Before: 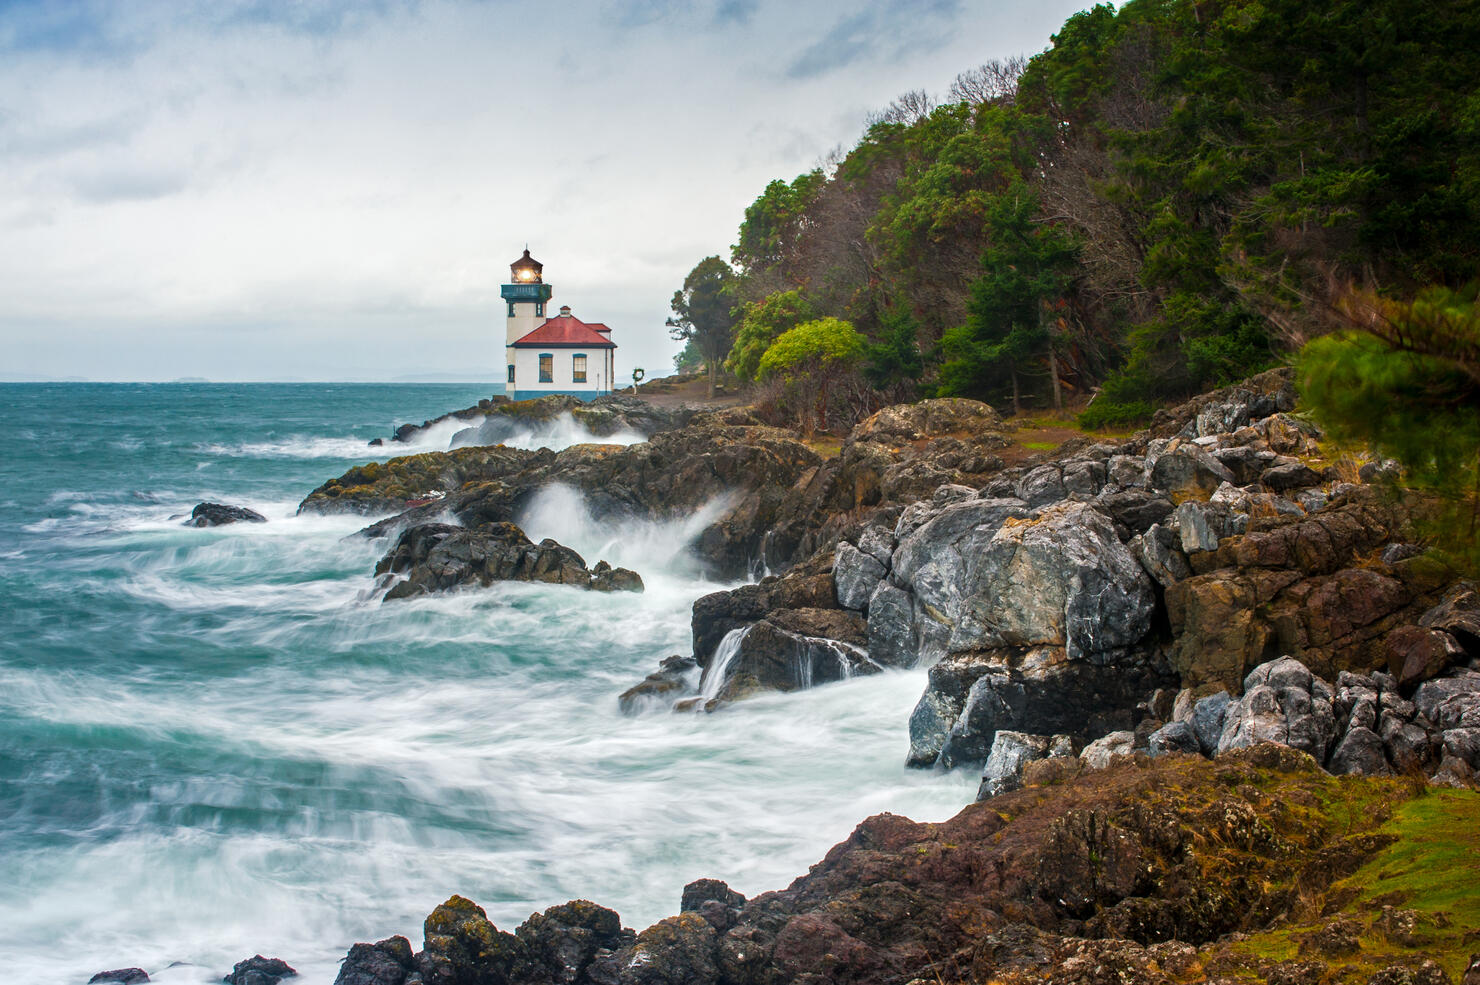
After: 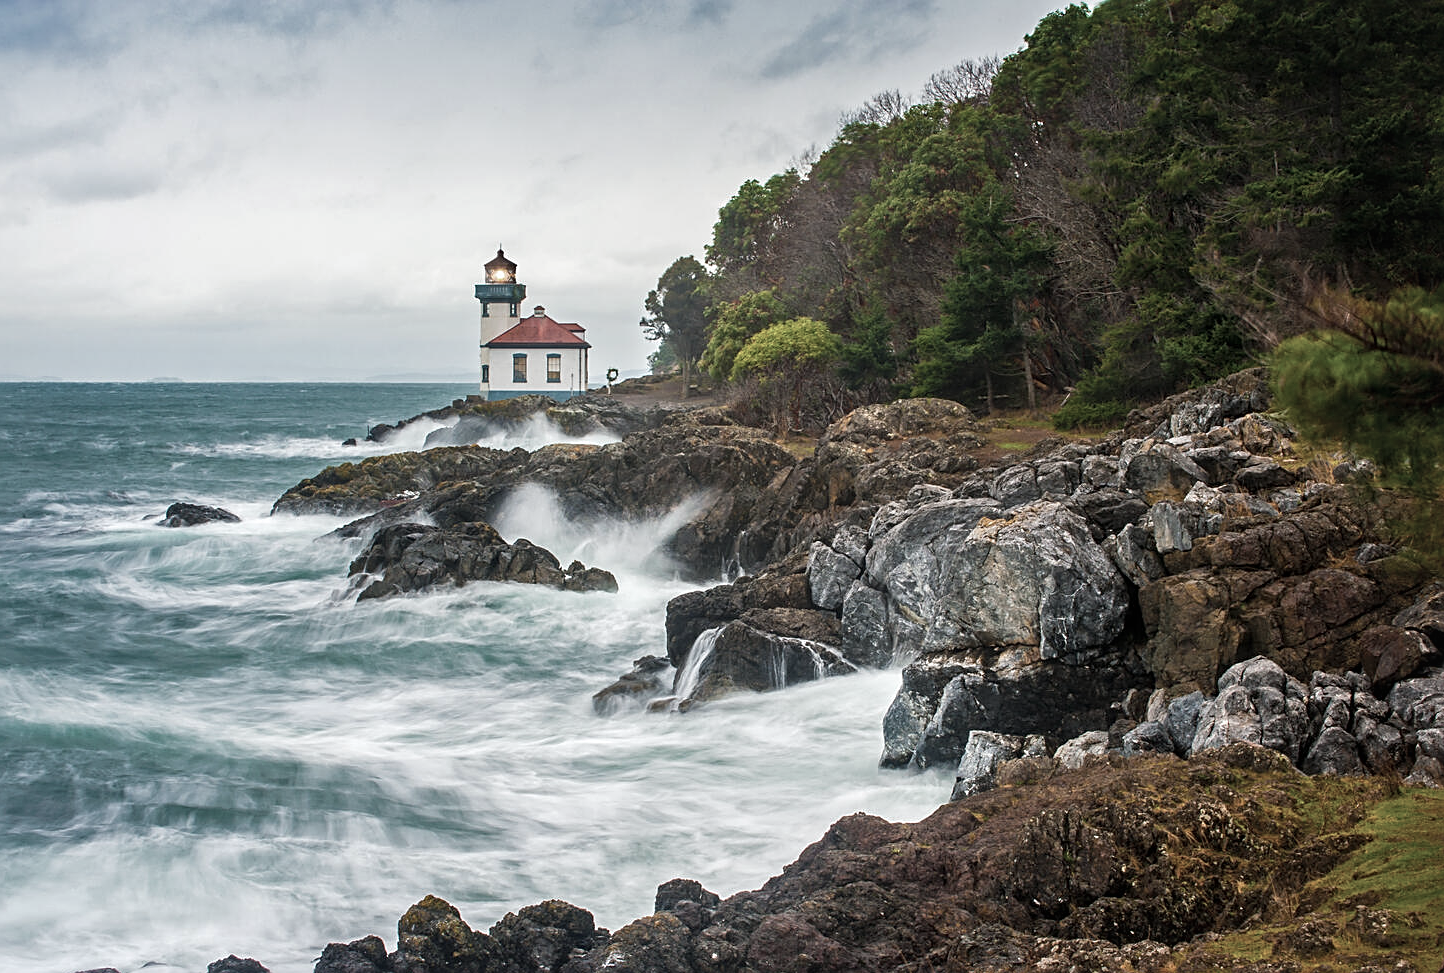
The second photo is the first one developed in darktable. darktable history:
local contrast: mode bilateral grid, contrast 20, coarseness 50, detail 119%, midtone range 0.2
crop and rotate: left 1.786%, right 0.644%, bottom 1.196%
sharpen: on, module defaults
contrast brightness saturation: contrast -0.044, saturation -0.405
